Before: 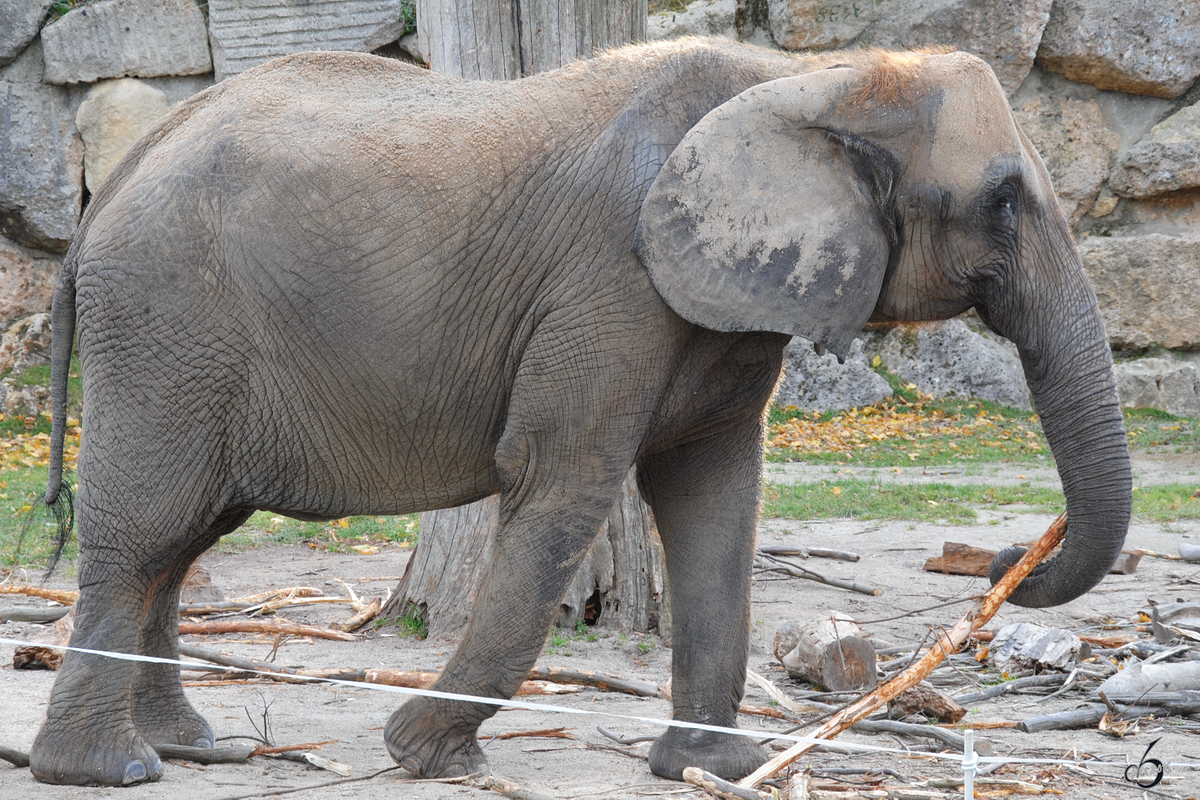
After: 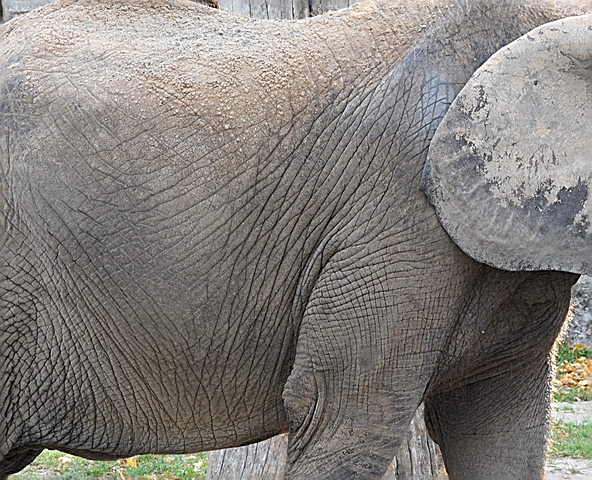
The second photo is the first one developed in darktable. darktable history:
exposure: exposure 0.154 EV, compensate highlight preservation false
crop: left 17.744%, top 7.733%, right 32.907%, bottom 32.218%
sharpen: amount 0.992
